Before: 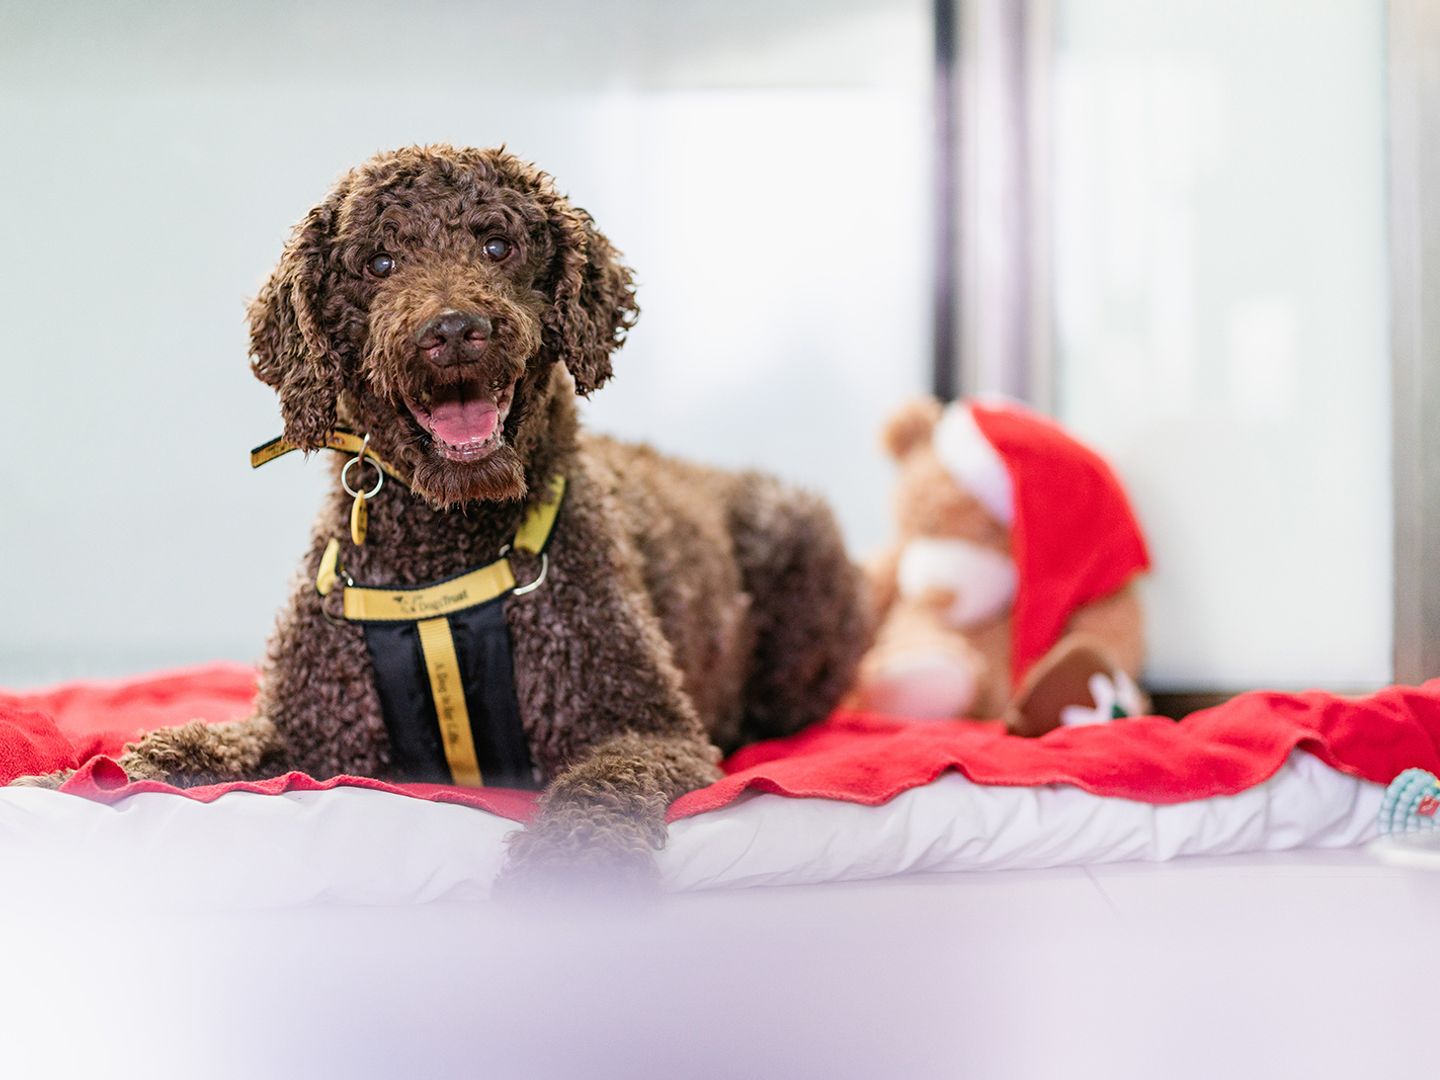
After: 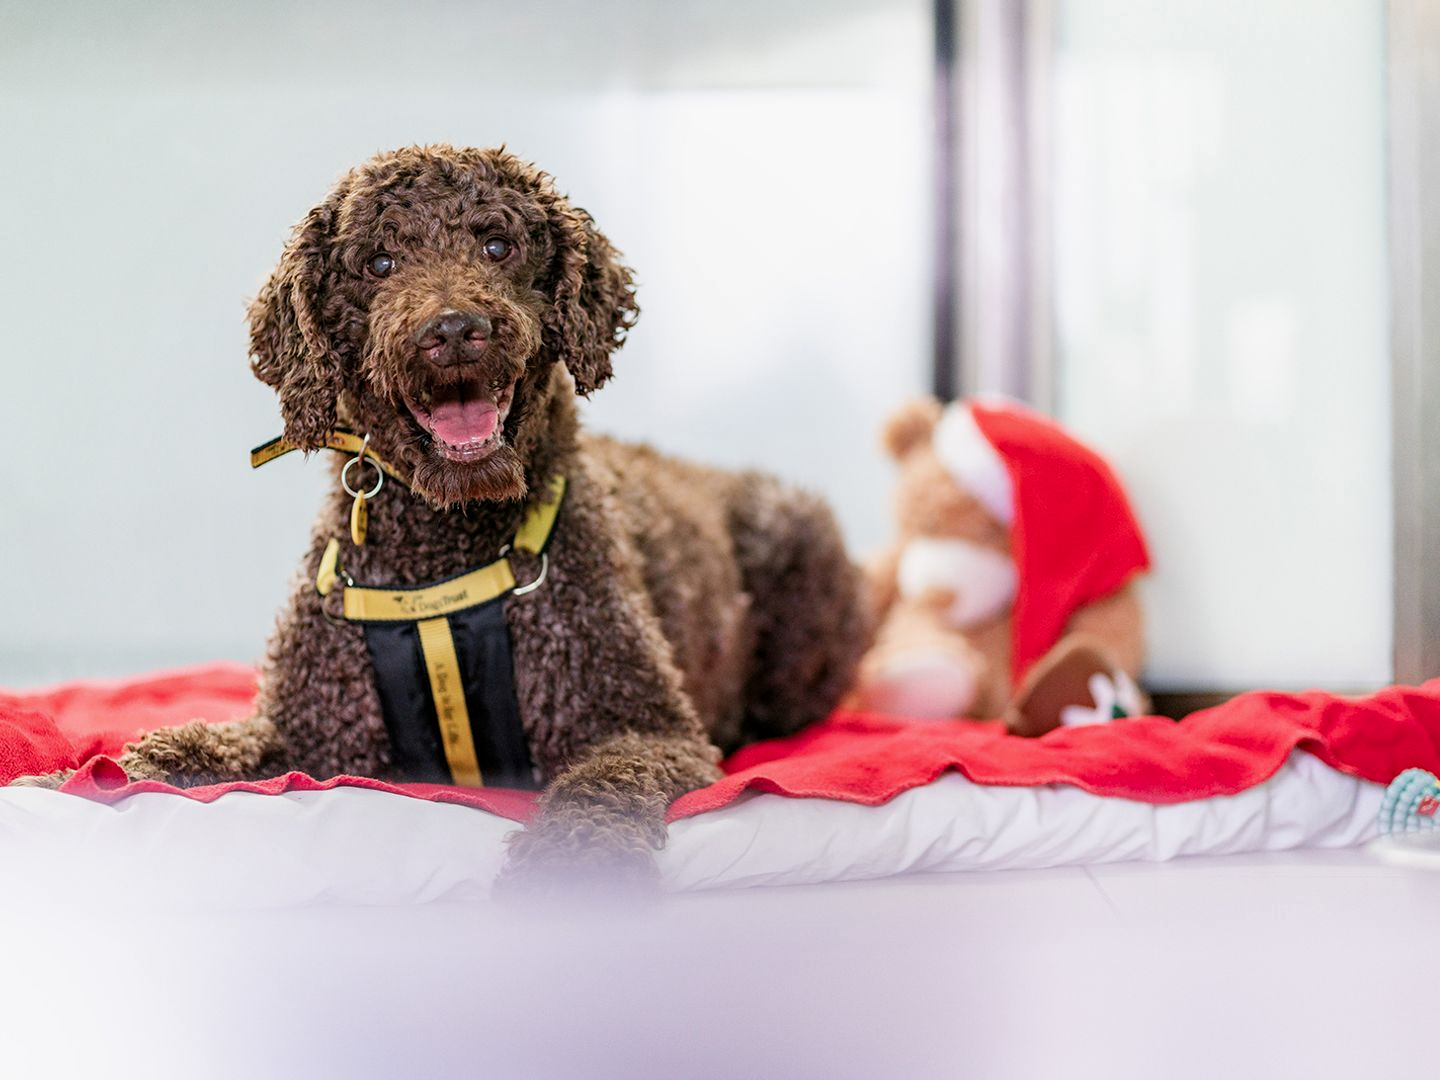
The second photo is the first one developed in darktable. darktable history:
local contrast: highlights 61%, shadows 106%, detail 106%, midtone range 0.528
